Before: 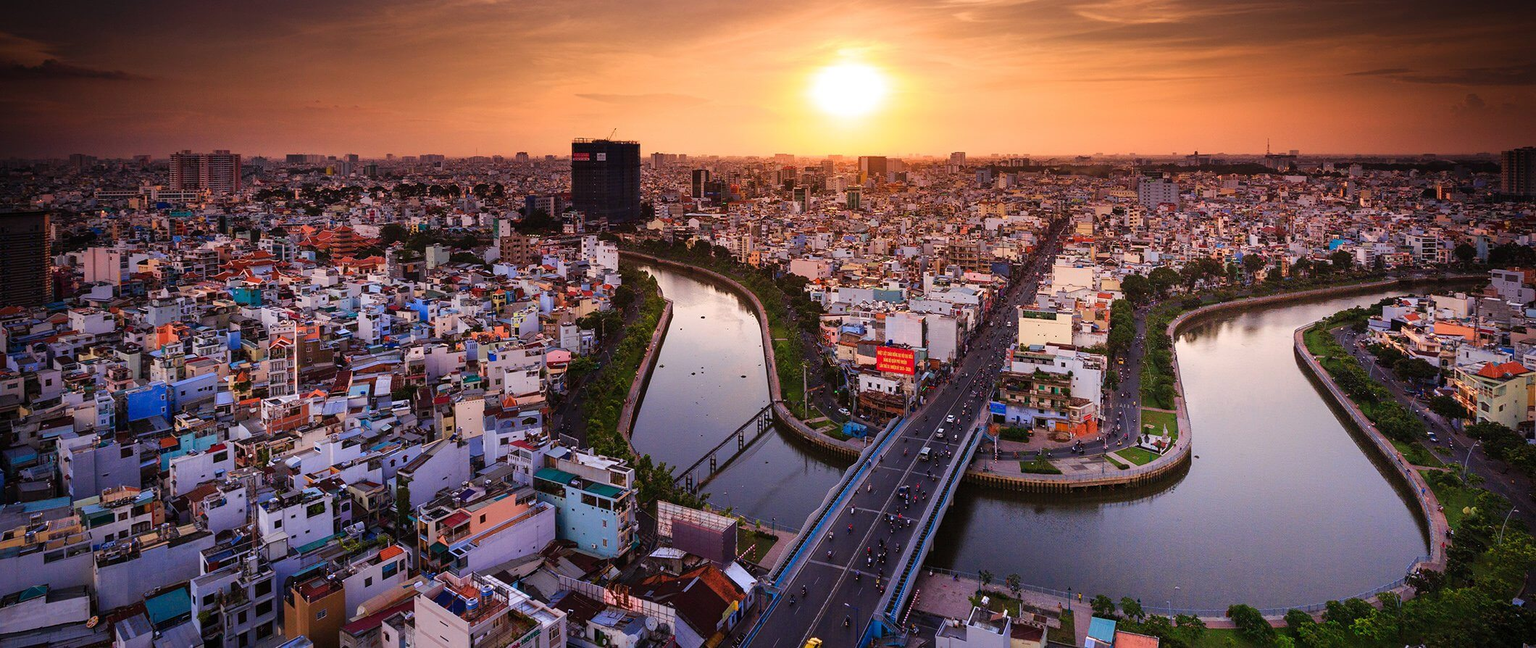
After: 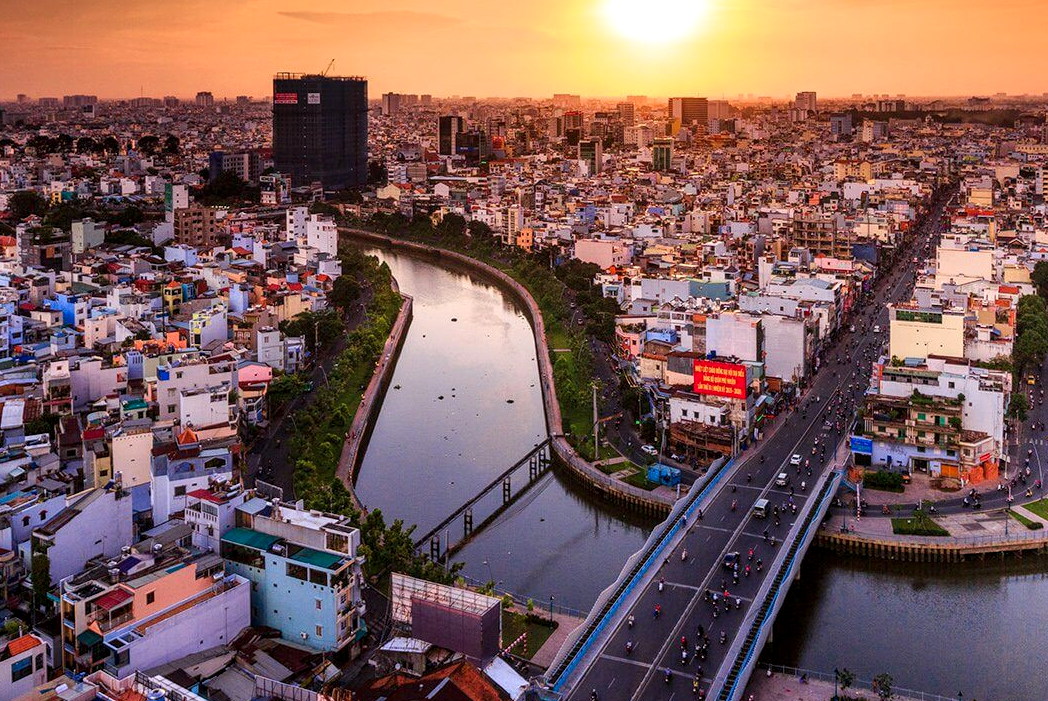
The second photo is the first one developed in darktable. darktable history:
local contrast: detail 130%
contrast brightness saturation: contrast 0.1, brightness 0.03, saturation 0.09
crop and rotate: angle 0.02°, left 24.353%, top 13.219%, right 26.156%, bottom 8.224%
